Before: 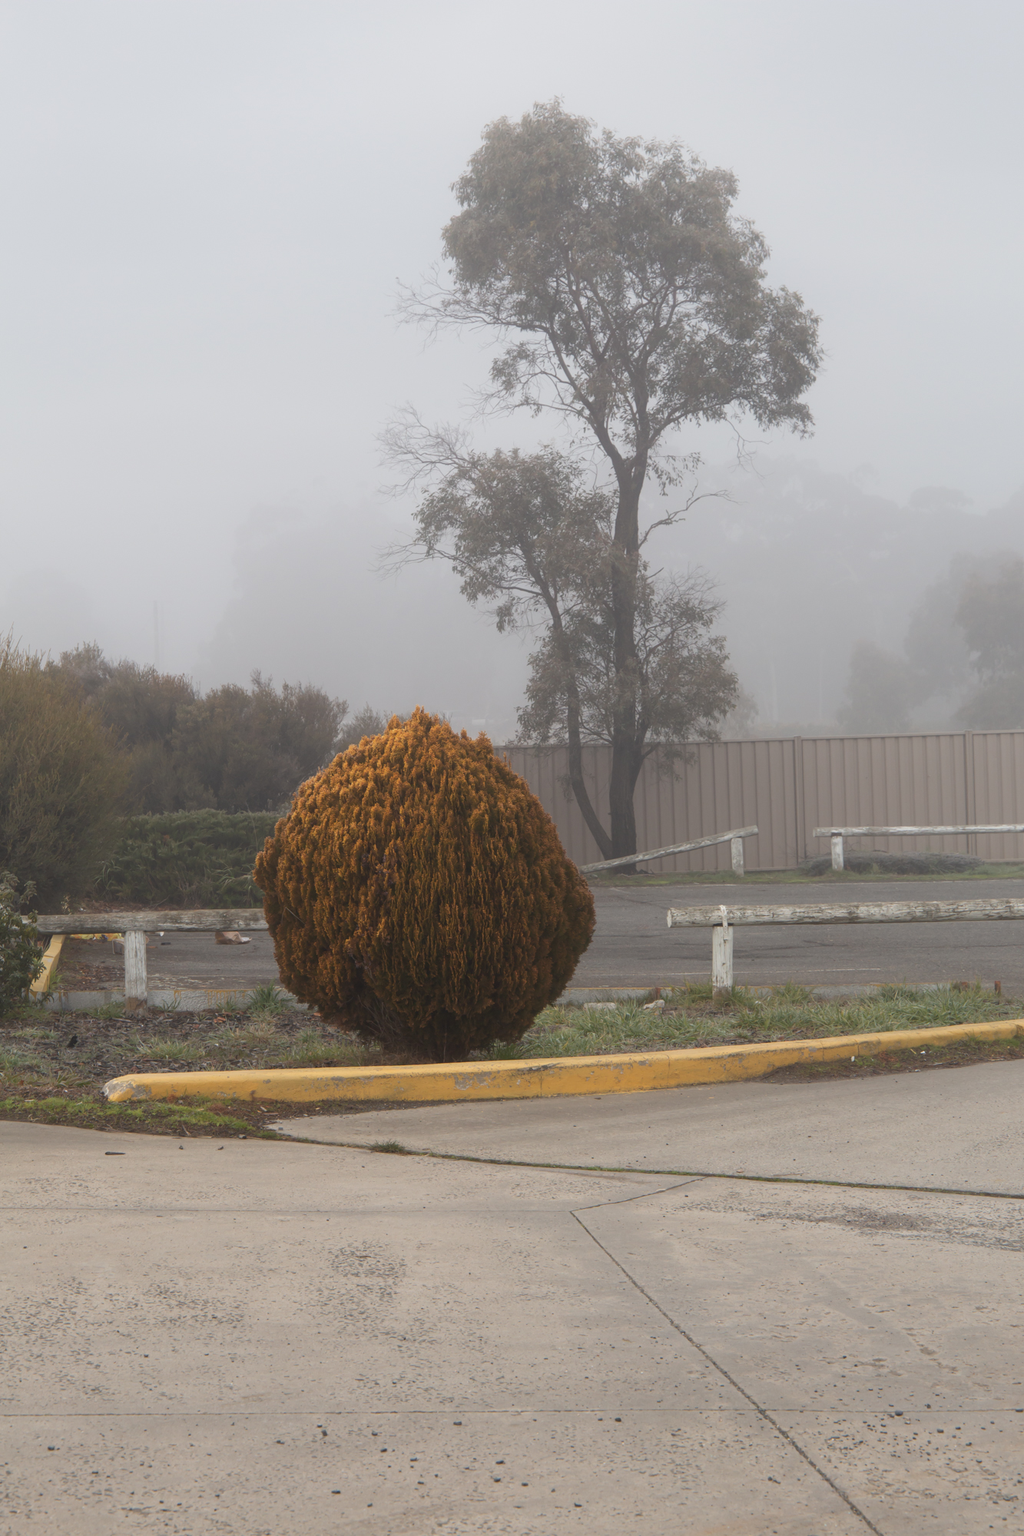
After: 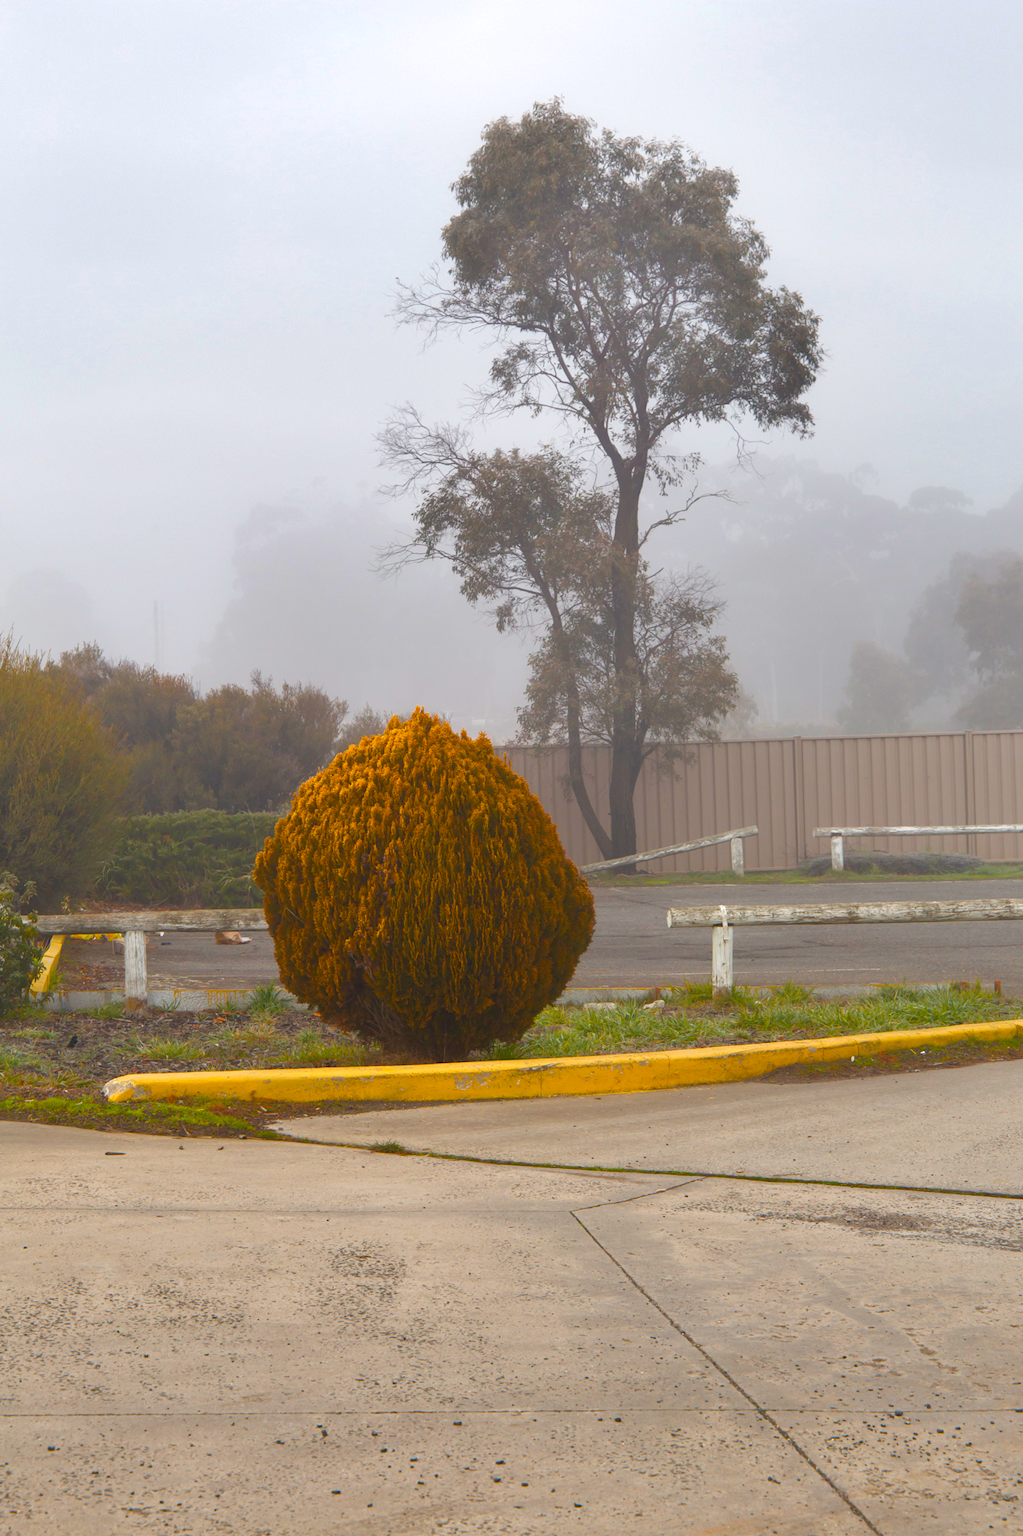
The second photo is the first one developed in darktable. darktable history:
shadows and highlights: shadows 40, highlights -54, highlights color adjustment 46%, low approximation 0.01, soften with gaussian
color balance rgb: linear chroma grading › shadows 10%, linear chroma grading › highlights 10%, linear chroma grading › global chroma 15%, linear chroma grading › mid-tones 15%, perceptual saturation grading › global saturation 40%, perceptual saturation grading › highlights -25%, perceptual saturation grading › mid-tones 35%, perceptual saturation grading › shadows 35%, perceptual brilliance grading › global brilliance 11.29%, global vibrance 11.29%
